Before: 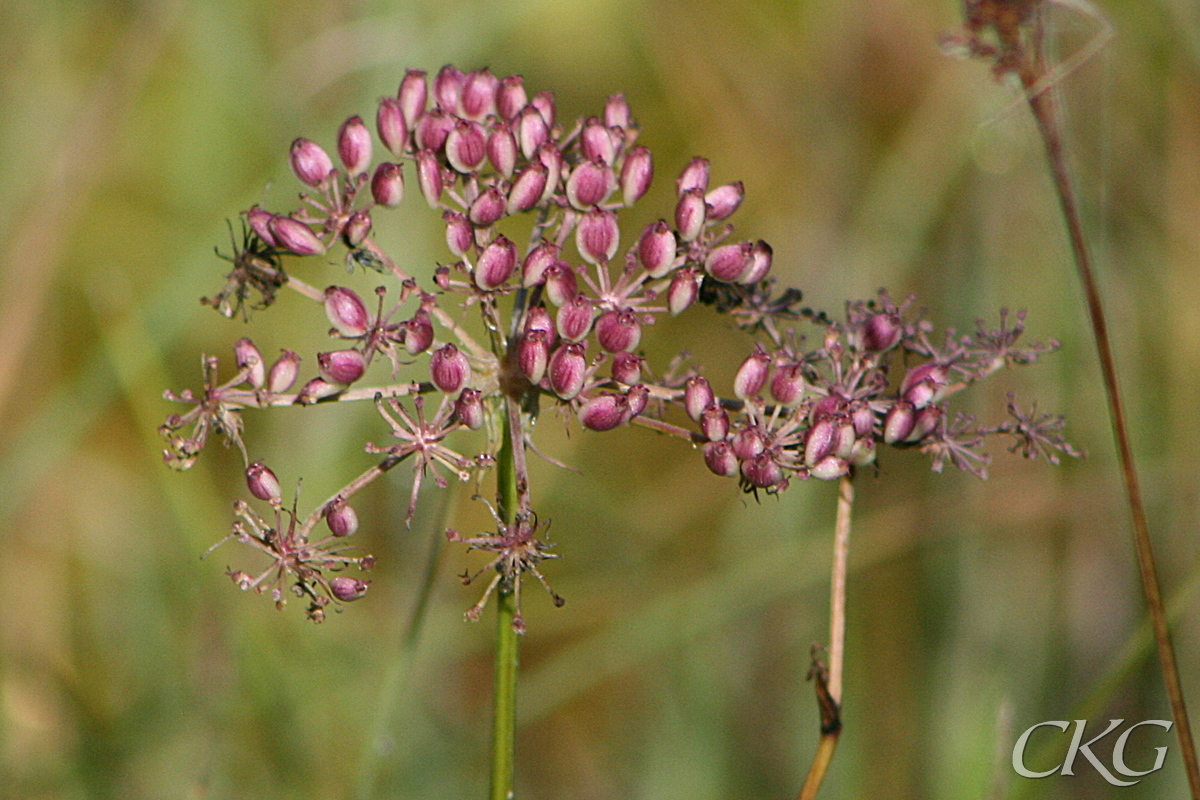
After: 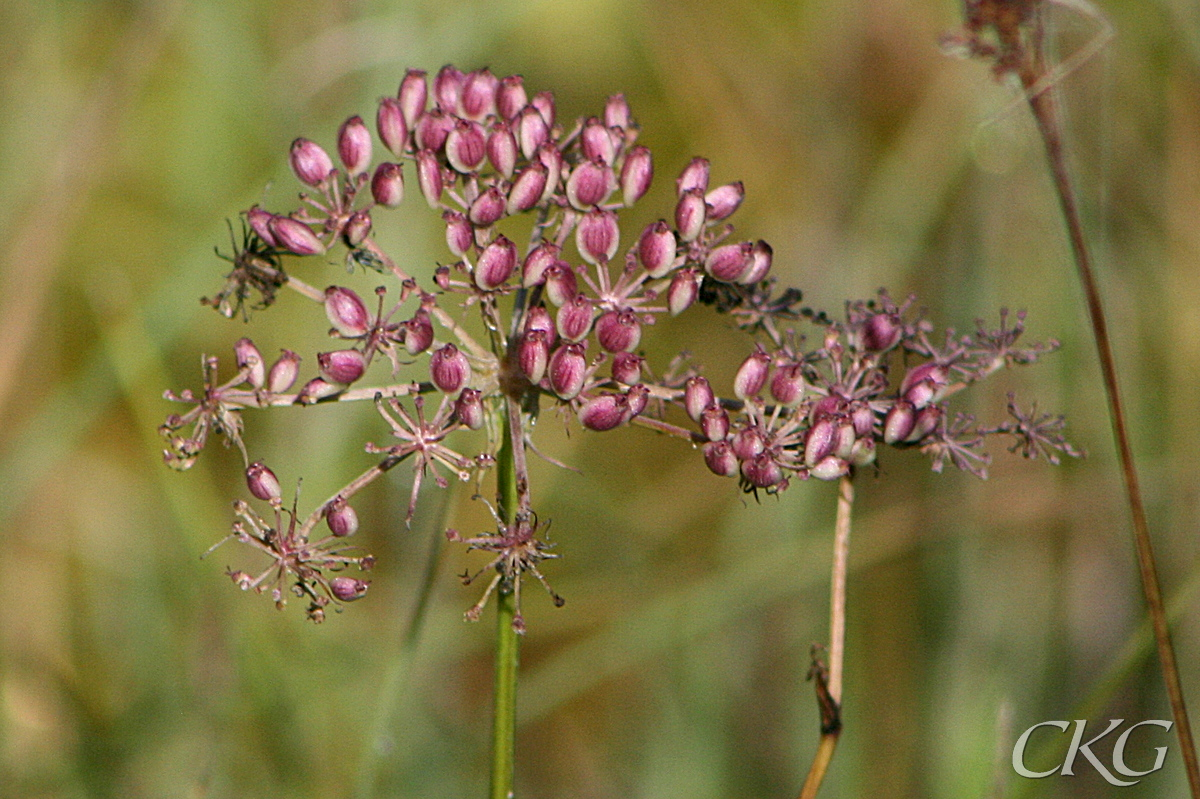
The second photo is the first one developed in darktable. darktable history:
local contrast: highlights 100%, shadows 100%, detail 120%, midtone range 0.2
crop: bottom 0.071%
